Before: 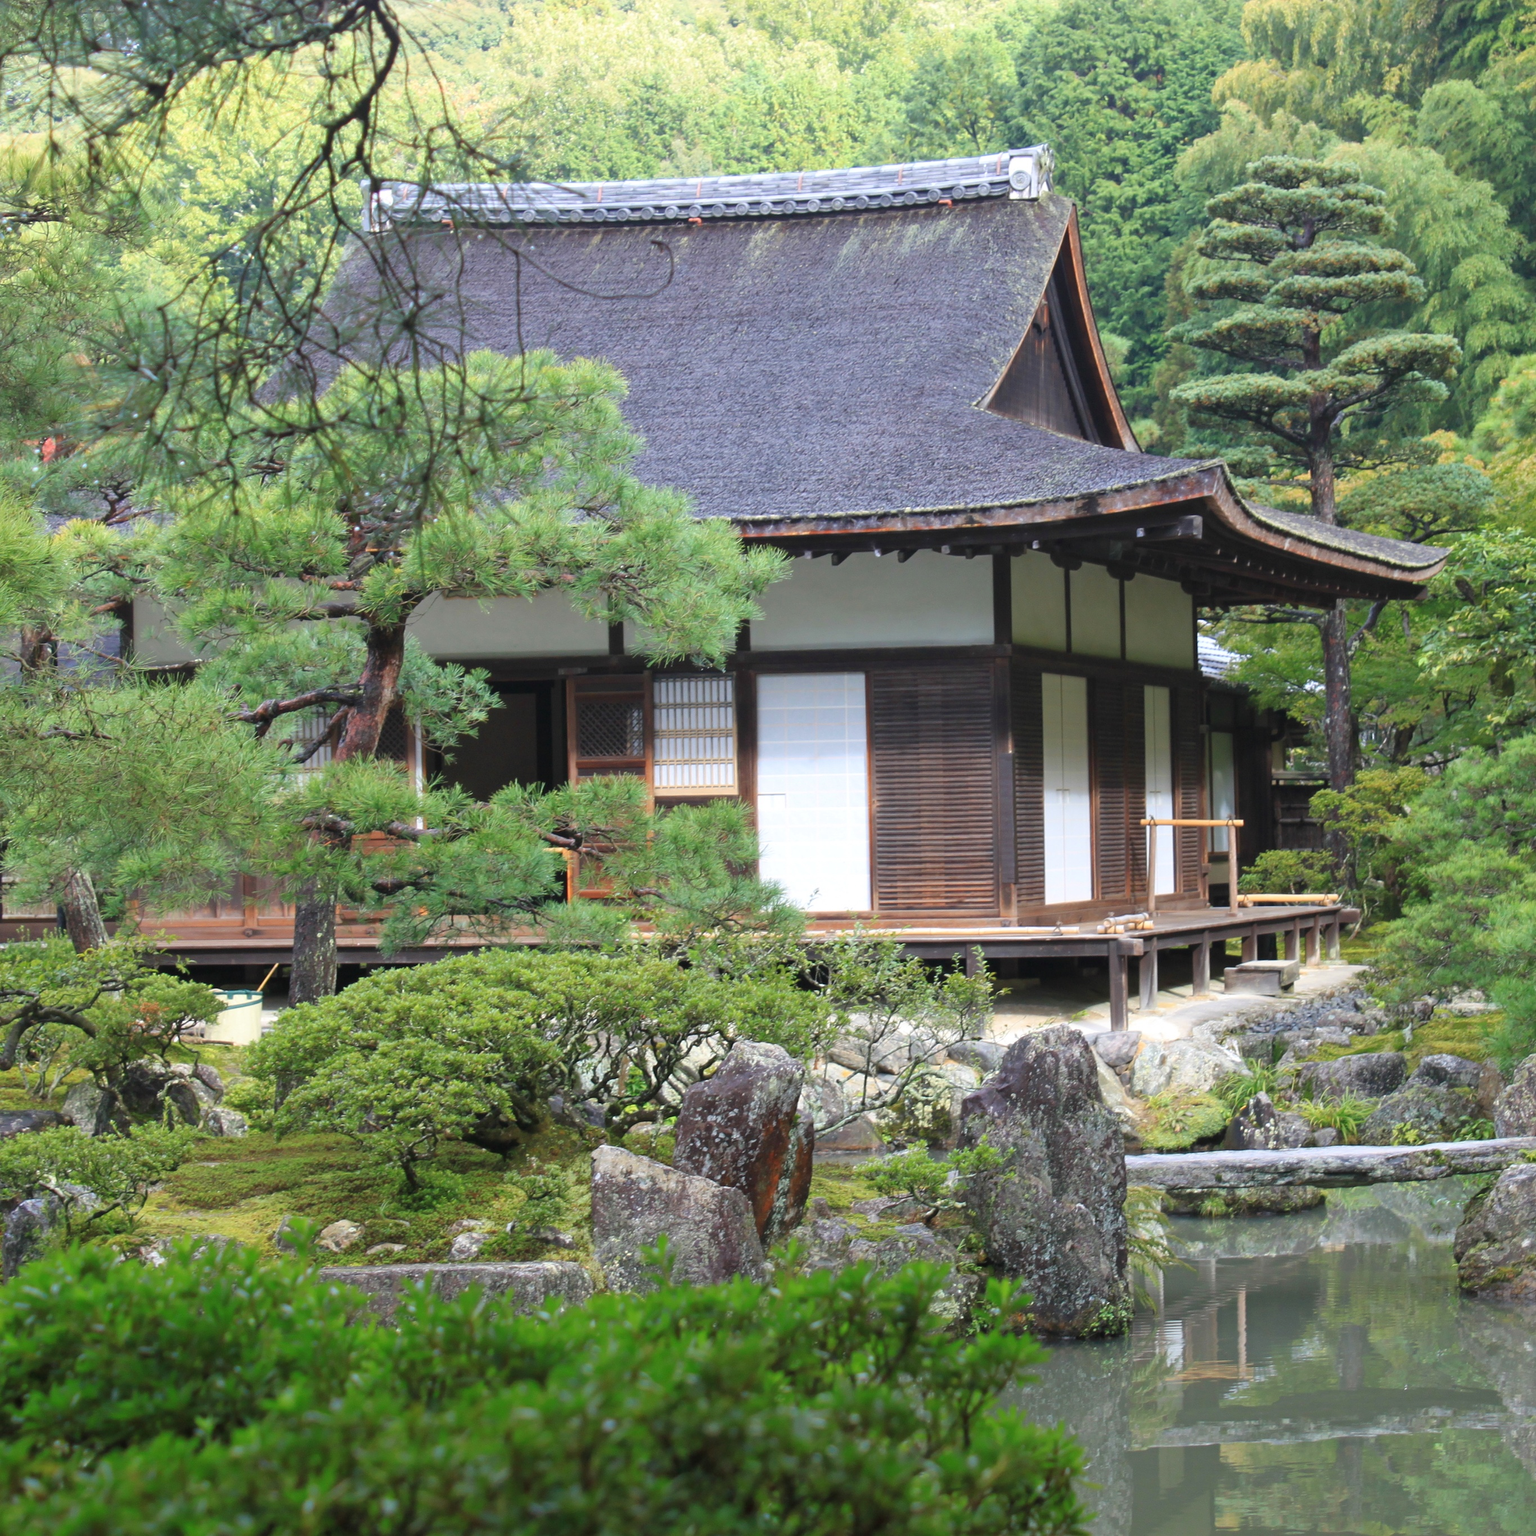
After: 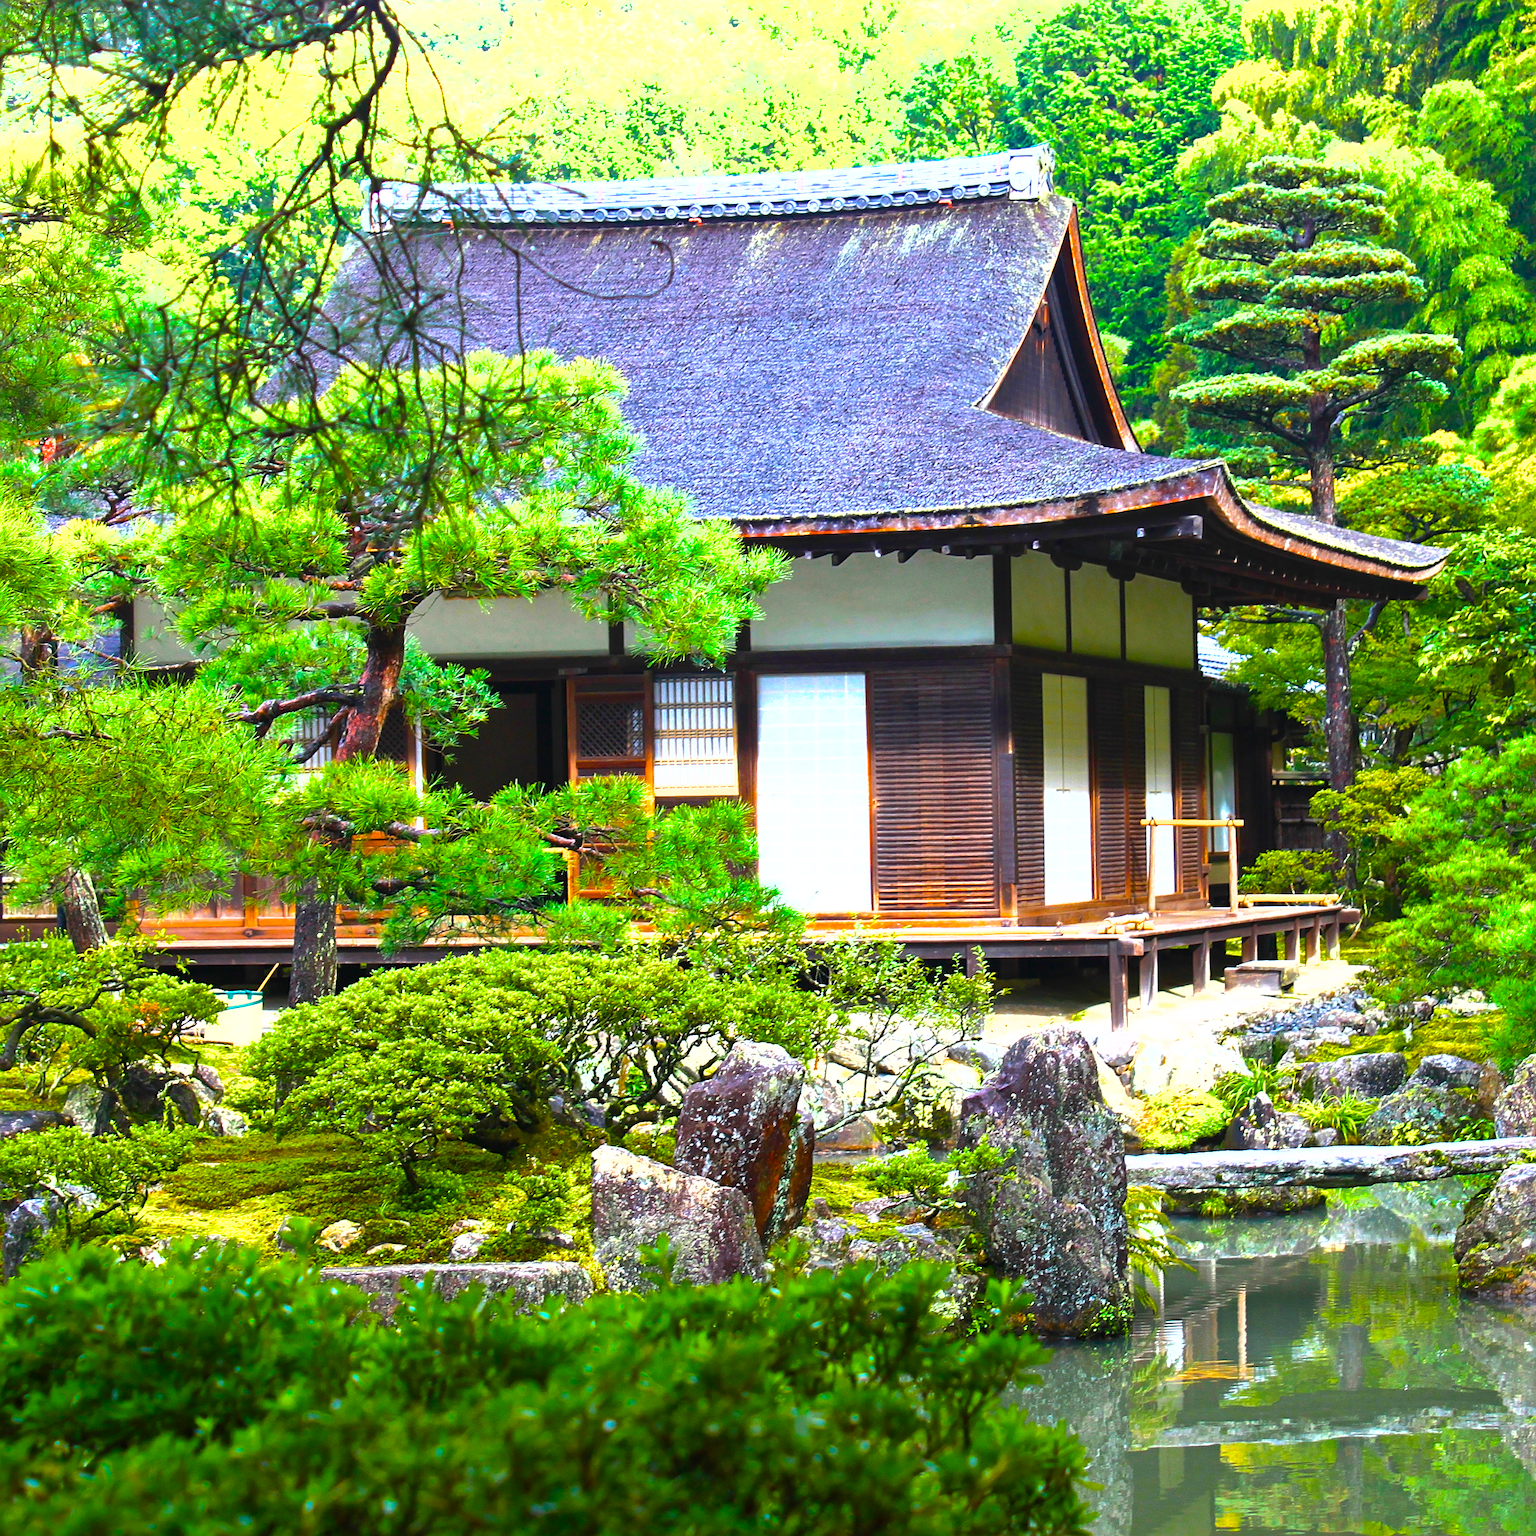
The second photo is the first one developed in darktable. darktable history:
color balance rgb: linear chroma grading › shadows -40%, linear chroma grading › highlights 40%, linear chroma grading › global chroma 45%, linear chroma grading › mid-tones -30%, perceptual saturation grading › global saturation 55%, perceptual saturation grading › highlights -50%, perceptual saturation grading › mid-tones 40%, perceptual saturation grading › shadows 30%, perceptual brilliance grading › global brilliance 20%, perceptual brilliance grading › shadows -40%, global vibrance 35%
sharpen: on, module defaults
tone equalizer: -8 EV -0.75 EV, -7 EV -0.7 EV, -6 EV -0.6 EV, -5 EV -0.4 EV, -3 EV 0.4 EV, -2 EV 0.6 EV, -1 EV 0.7 EV, +0 EV 0.75 EV, edges refinement/feathering 500, mask exposure compensation -1.57 EV, preserve details no
shadows and highlights: on, module defaults
